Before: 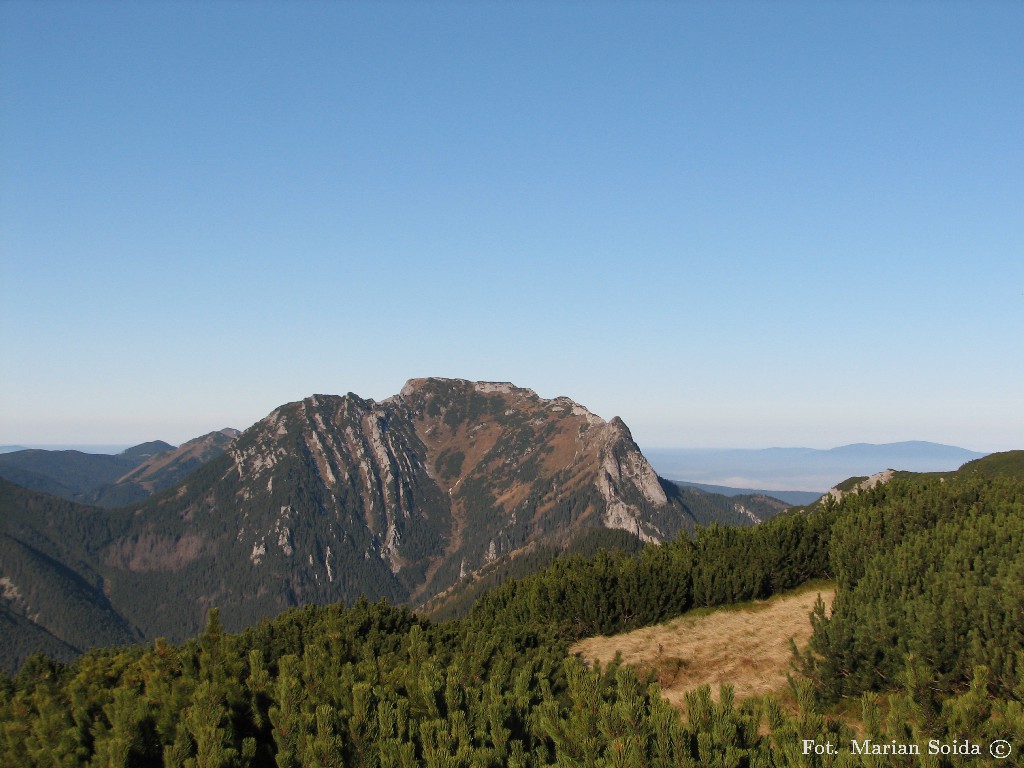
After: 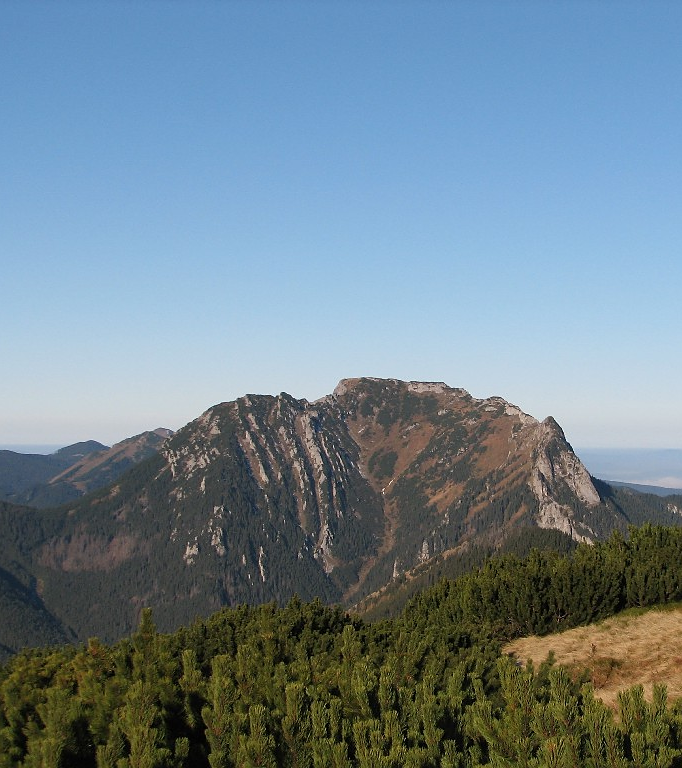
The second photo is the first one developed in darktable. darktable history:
sharpen: radius 1
crop and rotate: left 6.617%, right 26.717%
